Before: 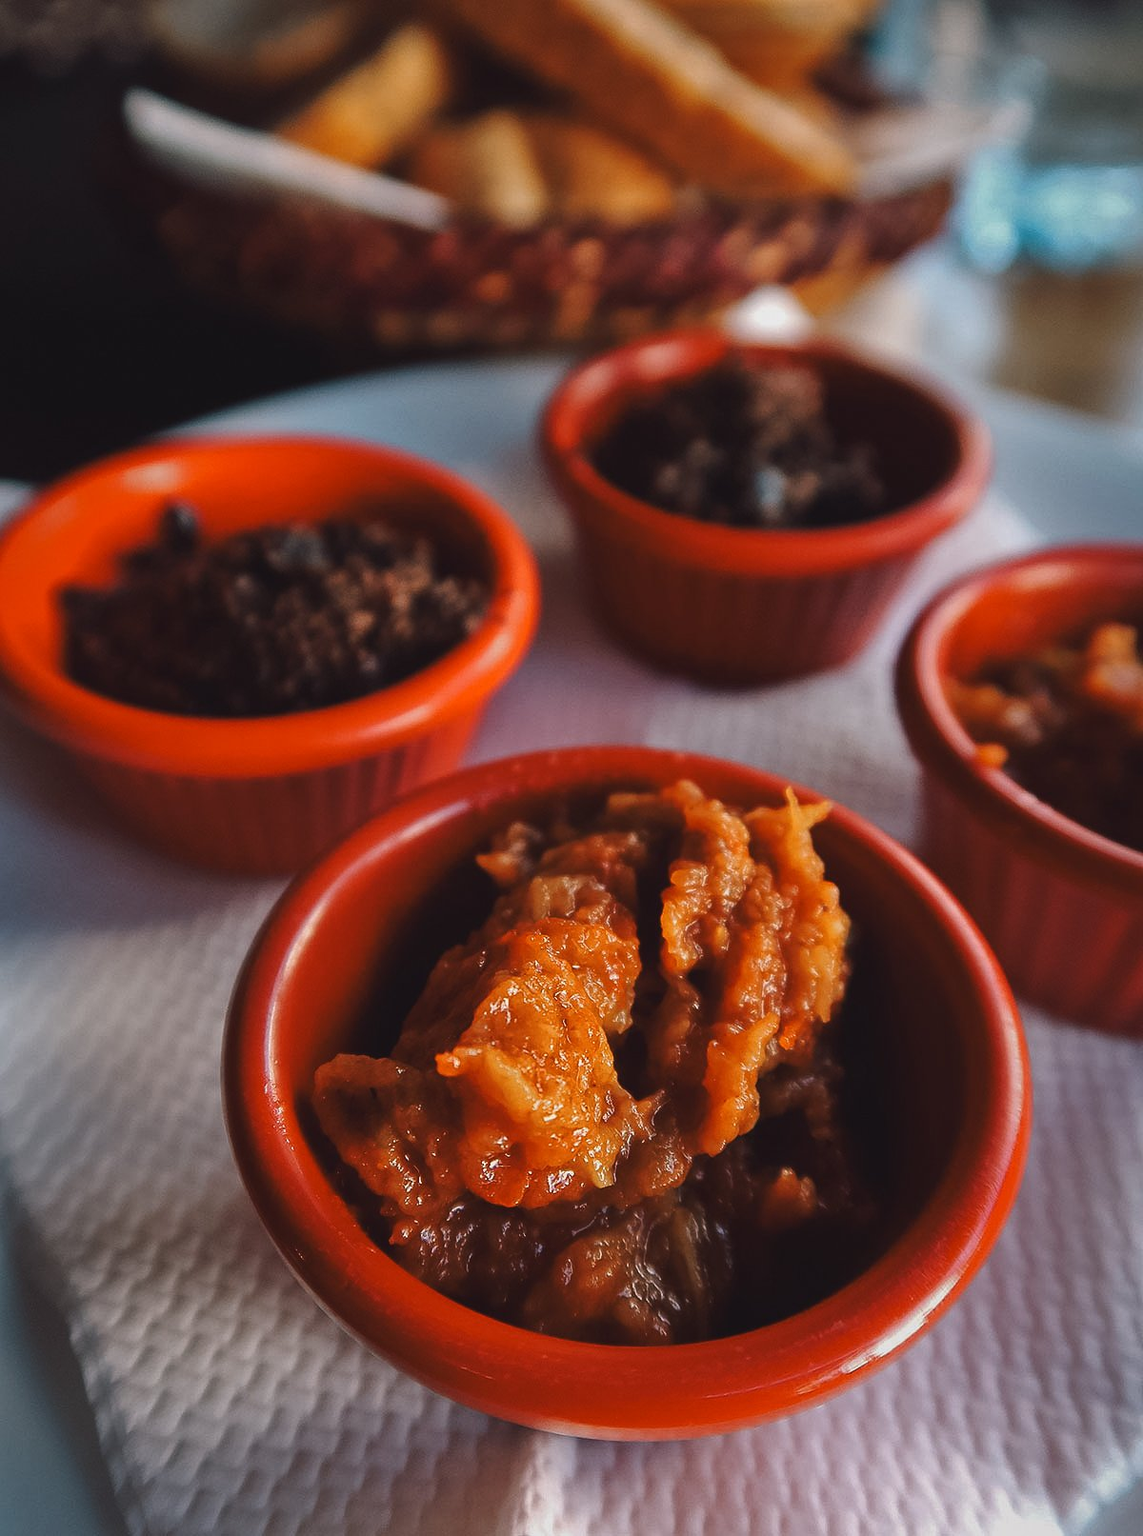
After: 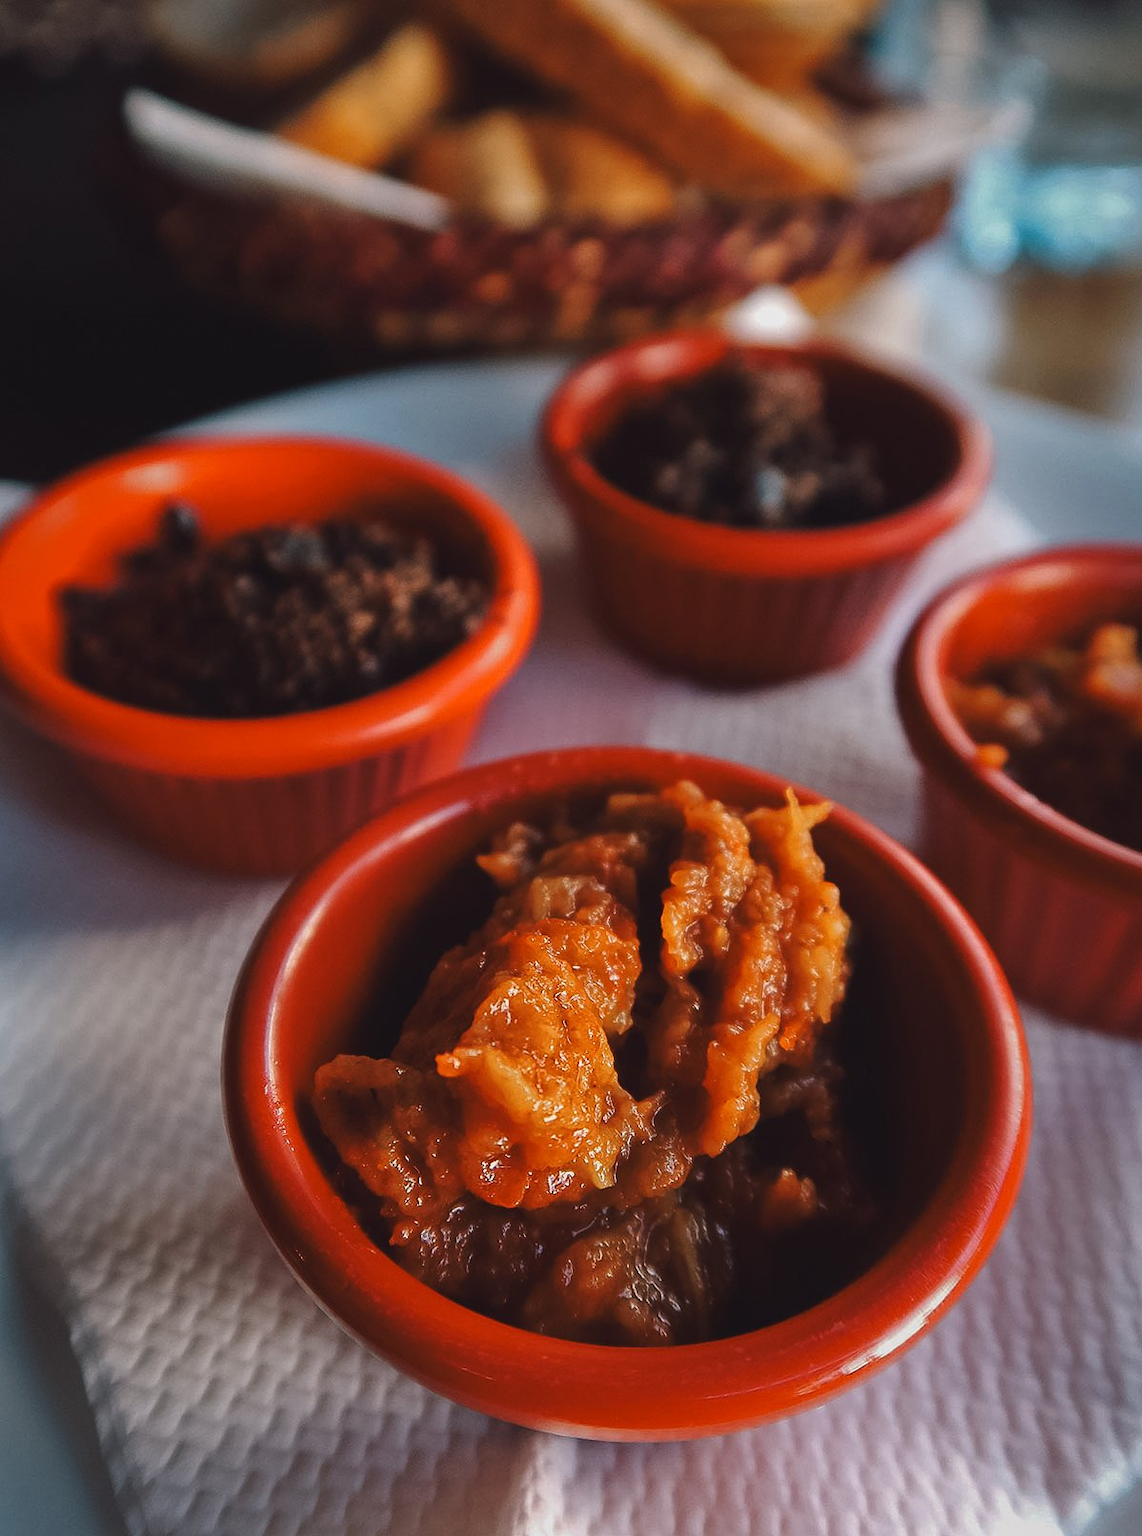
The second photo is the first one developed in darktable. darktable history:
color zones: curves: ch0 [(0, 0.5) (0.143, 0.5) (0.286, 0.5) (0.429, 0.5) (0.571, 0.5) (0.714, 0.476) (0.857, 0.5) (1, 0.5)]; ch2 [(0, 0.5) (0.143, 0.5) (0.286, 0.5) (0.429, 0.5) (0.571, 0.5) (0.714, 0.487) (0.857, 0.5) (1, 0.5)]
